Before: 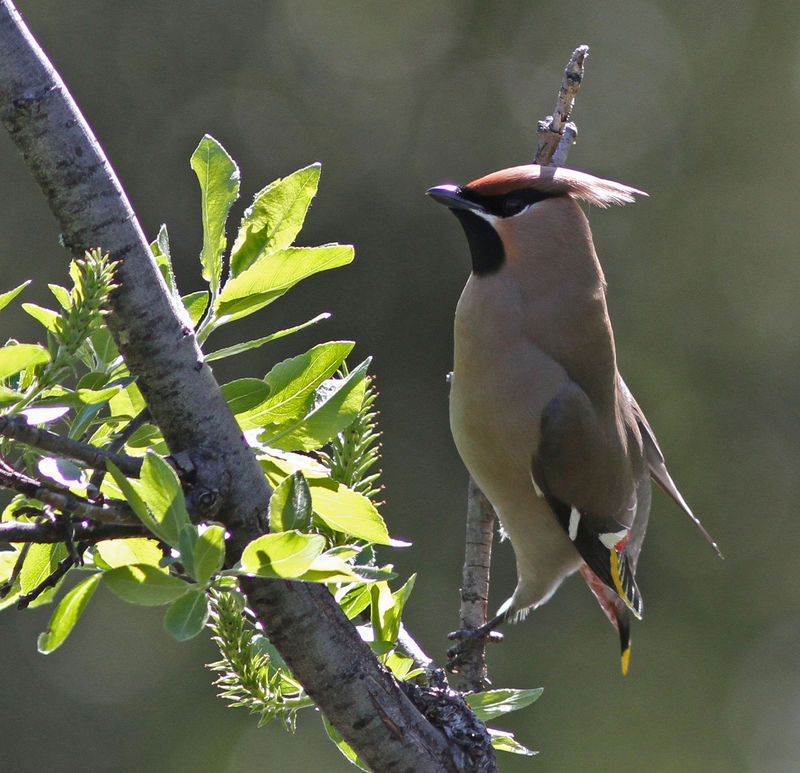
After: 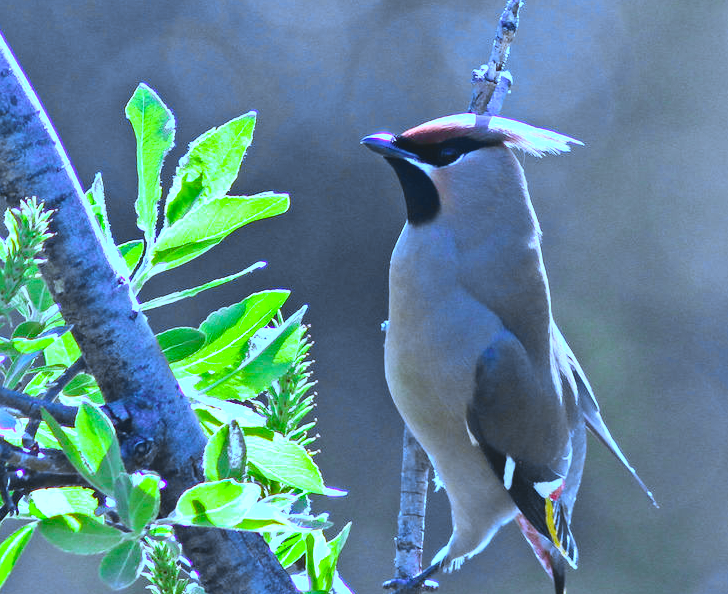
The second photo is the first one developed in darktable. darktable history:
color balance: output saturation 110%
exposure: black level correction 0, exposure 0.2 EV, compensate exposure bias true, compensate highlight preservation false
tone curve: curves: ch0 [(0, 0.074) (0.129, 0.136) (0.285, 0.301) (0.689, 0.764) (0.854, 0.926) (0.987, 0.977)]; ch1 [(0, 0) (0.337, 0.249) (0.434, 0.437) (0.485, 0.491) (0.515, 0.495) (0.566, 0.57) (0.625, 0.625) (0.764, 0.806) (1, 1)]; ch2 [(0, 0) (0.314, 0.301) (0.401, 0.411) (0.505, 0.499) (0.54, 0.54) (0.608, 0.613) (0.706, 0.735) (1, 1)], color space Lab, independent channels, preserve colors none
white balance: red 0.766, blue 1.537
crop: left 8.155%, top 6.611%, bottom 15.385%
